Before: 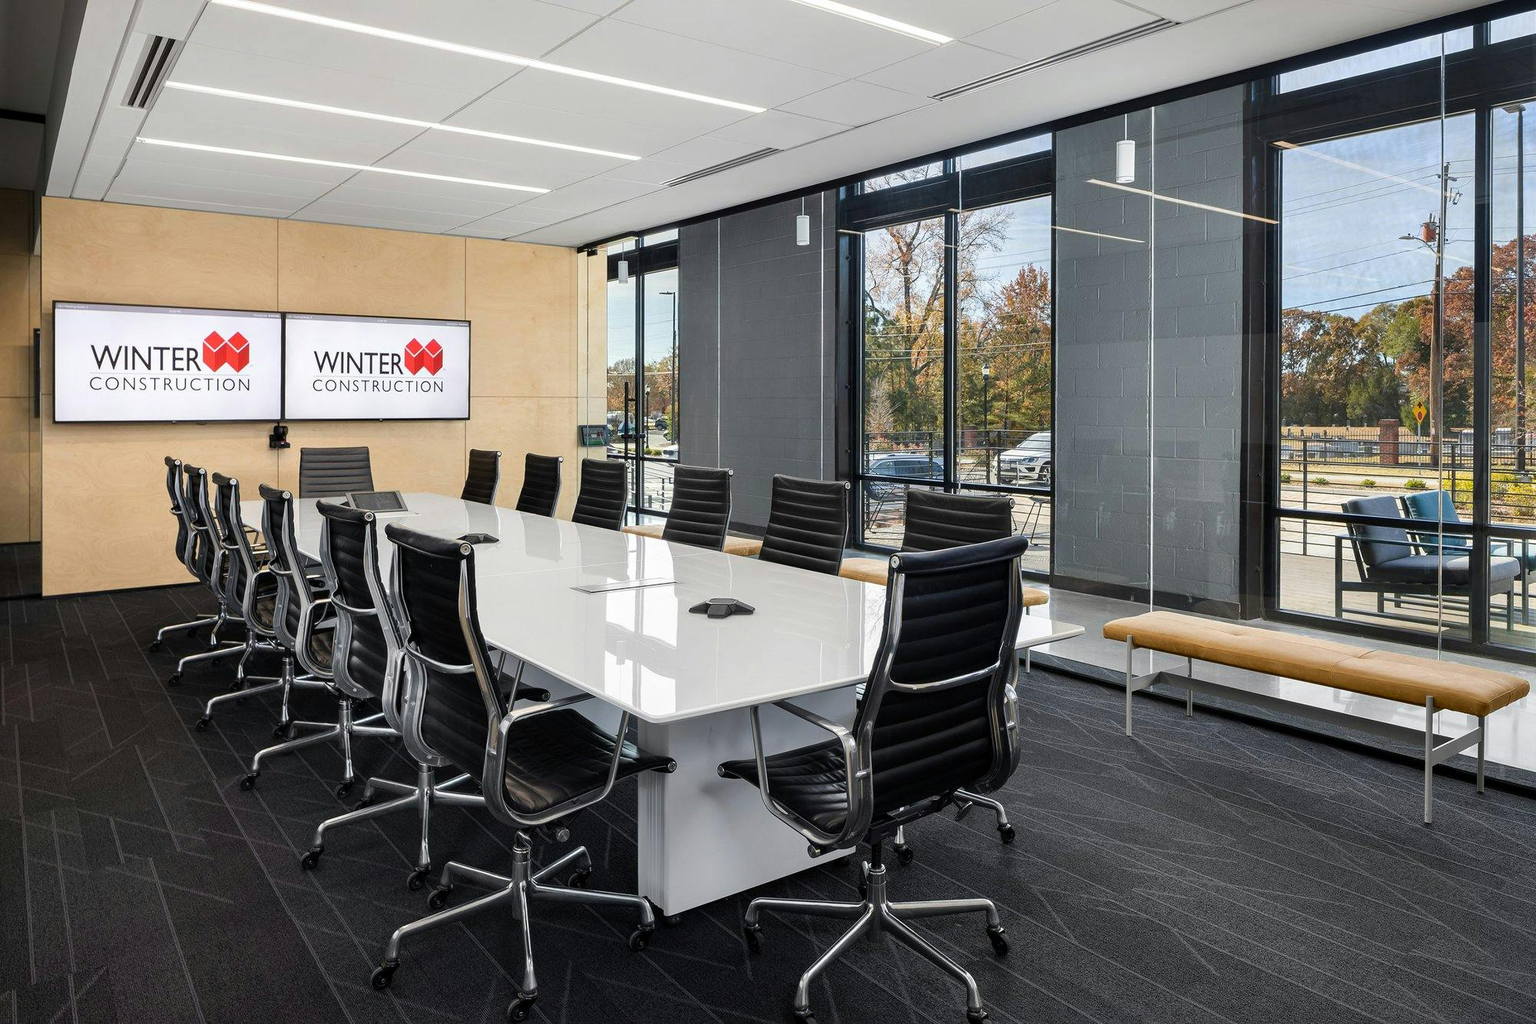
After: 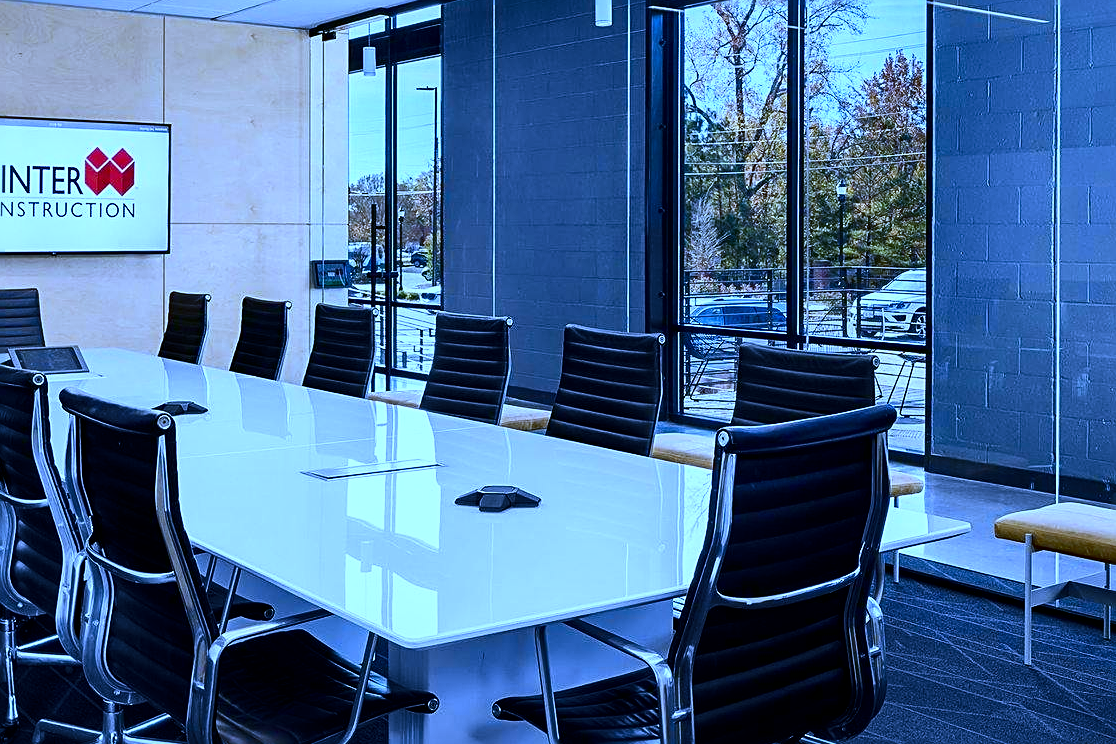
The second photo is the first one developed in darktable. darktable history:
crop and rotate: left 22.13%, top 22.054%, right 22.026%, bottom 22.102%
sharpen: on, module defaults
white balance: red 0.766, blue 1.537
contrast brightness saturation: contrast 0.19, brightness -0.11, saturation 0.21
local contrast: mode bilateral grid, contrast 20, coarseness 50, detail 120%, midtone range 0.2
